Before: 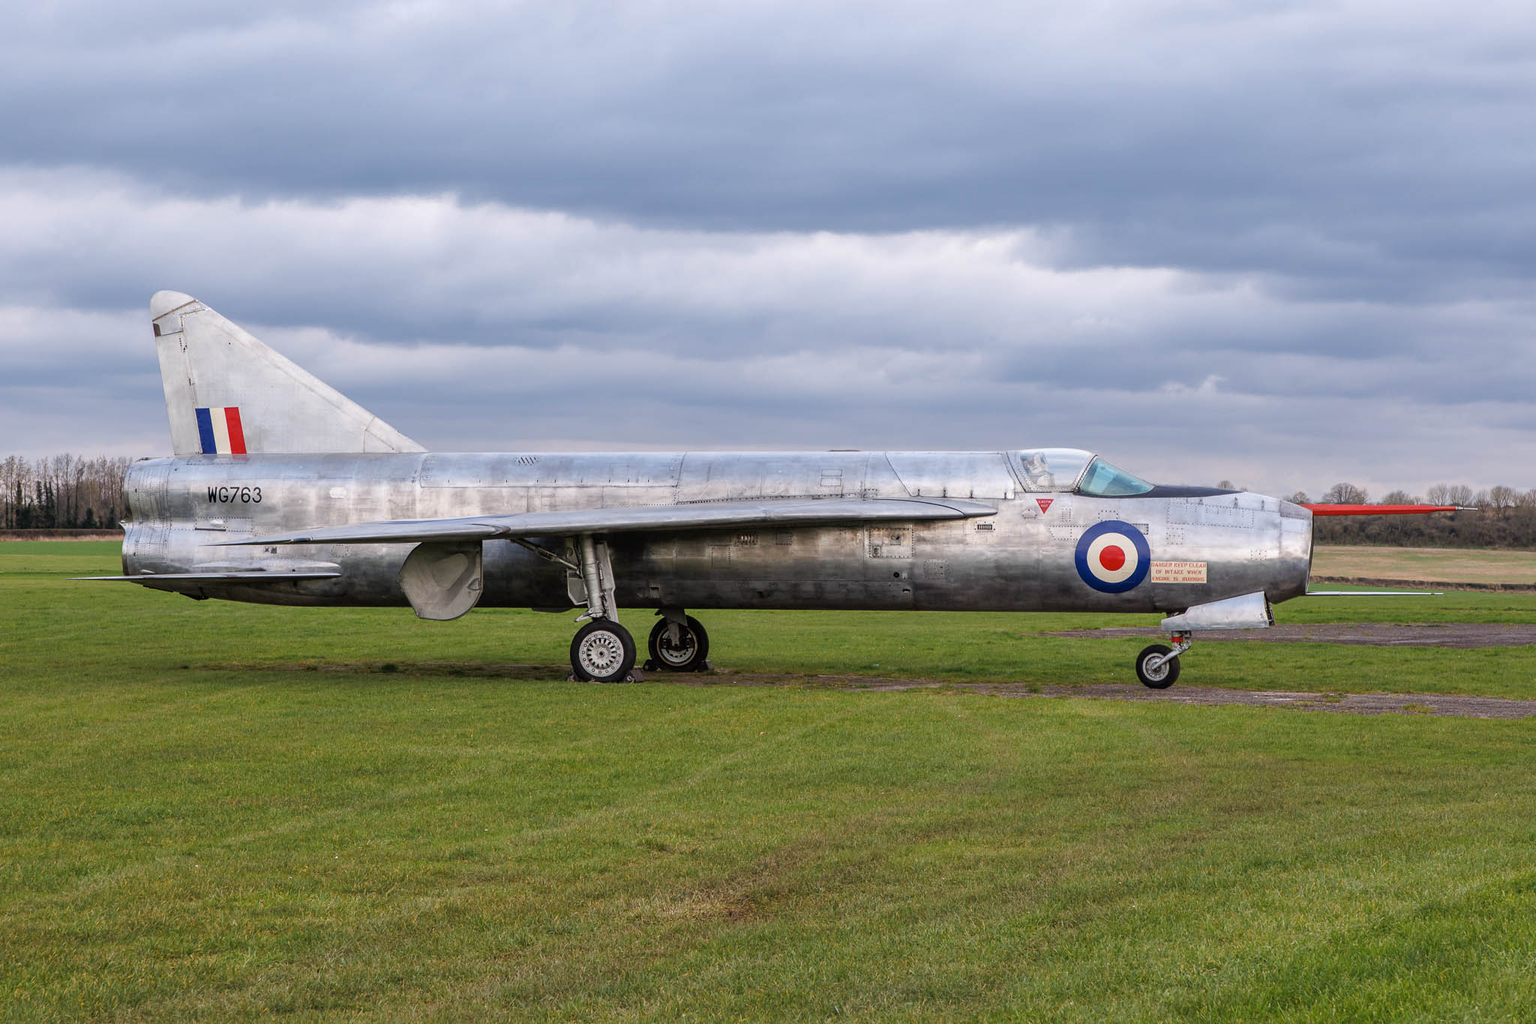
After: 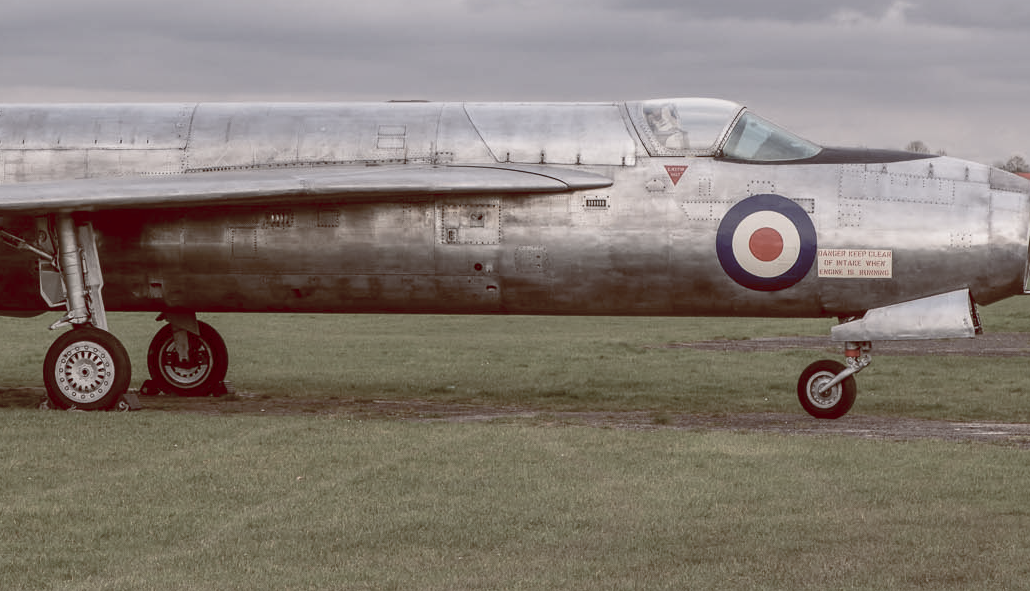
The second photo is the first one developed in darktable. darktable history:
tone equalizer: on, module defaults
crop: left 35.03%, top 36.625%, right 14.663%, bottom 20.057%
color balance rgb: shadows lift › luminance 1%, shadows lift › chroma 0.2%, shadows lift › hue 20°, power › luminance 1%, power › chroma 0.4%, power › hue 34°, highlights gain › luminance 0.8%, highlights gain › chroma 0.4%, highlights gain › hue 44°, global offset › chroma 0.4%, global offset › hue 34°, white fulcrum 0.08 EV, linear chroma grading › shadows -7%, linear chroma grading › highlights -7%, linear chroma grading › global chroma -10%, linear chroma grading › mid-tones -8%, perceptual saturation grading › global saturation -28%, perceptual saturation grading › highlights -20%, perceptual saturation grading › mid-tones -24%, perceptual saturation grading › shadows -24%, perceptual brilliance grading › global brilliance -1%, perceptual brilliance grading › highlights -1%, perceptual brilliance grading › mid-tones -1%, perceptual brilliance grading › shadows -1%, global vibrance -17%, contrast -6%
